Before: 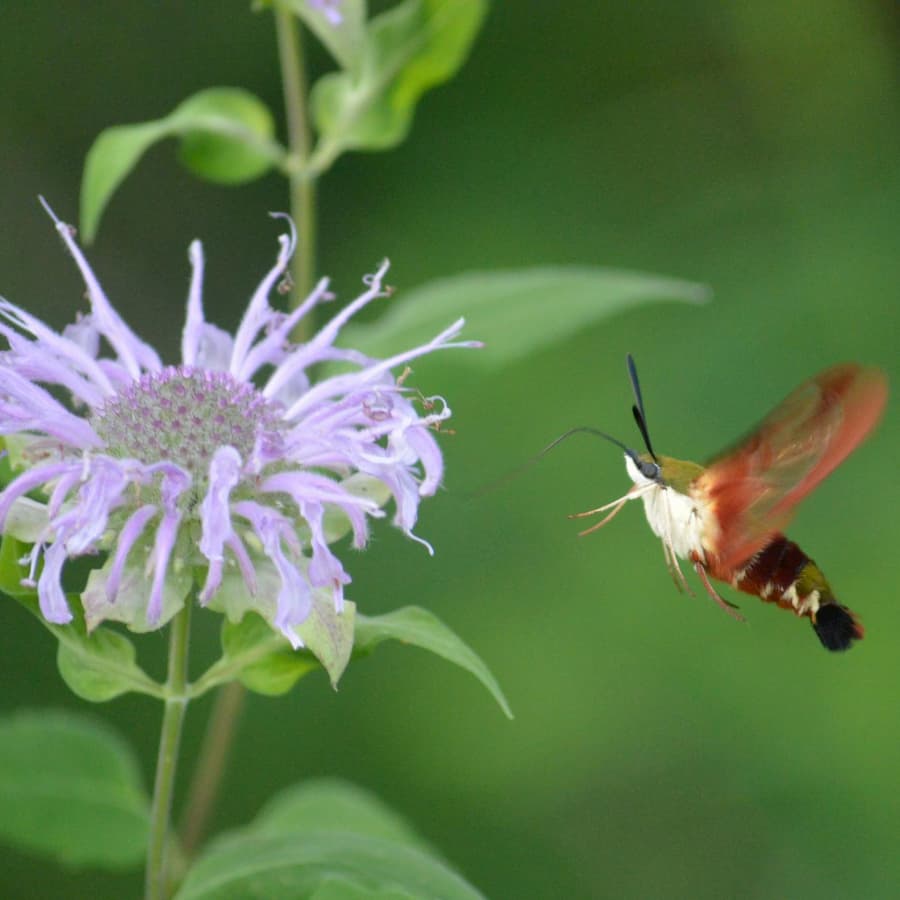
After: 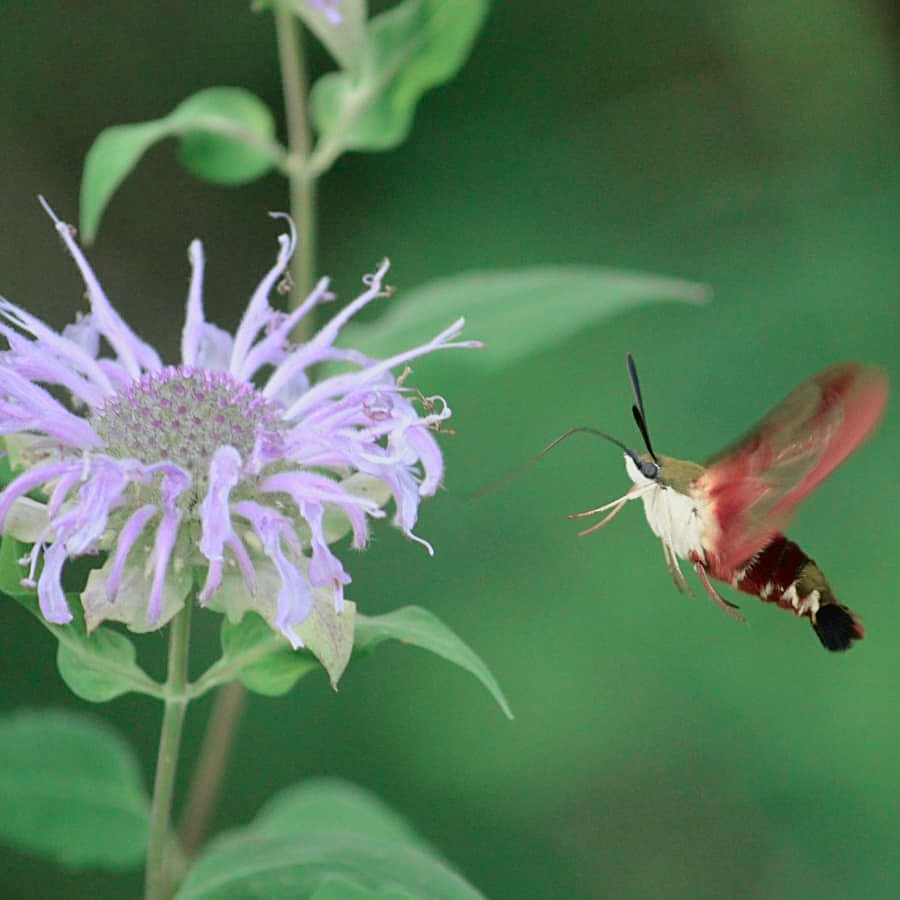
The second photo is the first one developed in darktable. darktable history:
sharpen: on, module defaults
tone curve: curves: ch0 [(0, 0.009) (0.105, 0.069) (0.195, 0.154) (0.289, 0.278) (0.384, 0.391) (0.513, 0.53) (0.66, 0.667) (0.895, 0.863) (1, 0.919)]; ch1 [(0, 0) (0.161, 0.092) (0.35, 0.33) (0.403, 0.395) (0.456, 0.469) (0.502, 0.499) (0.519, 0.514) (0.576, 0.587) (0.642, 0.645) (0.701, 0.742) (1, 0.942)]; ch2 [(0, 0) (0.371, 0.362) (0.437, 0.437) (0.501, 0.5) (0.53, 0.528) (0.569, 0.551) (0.619, 0.58) (0.883, 0.752) (1, 0.929)], color space Lab, independent channels, preserve colors none
